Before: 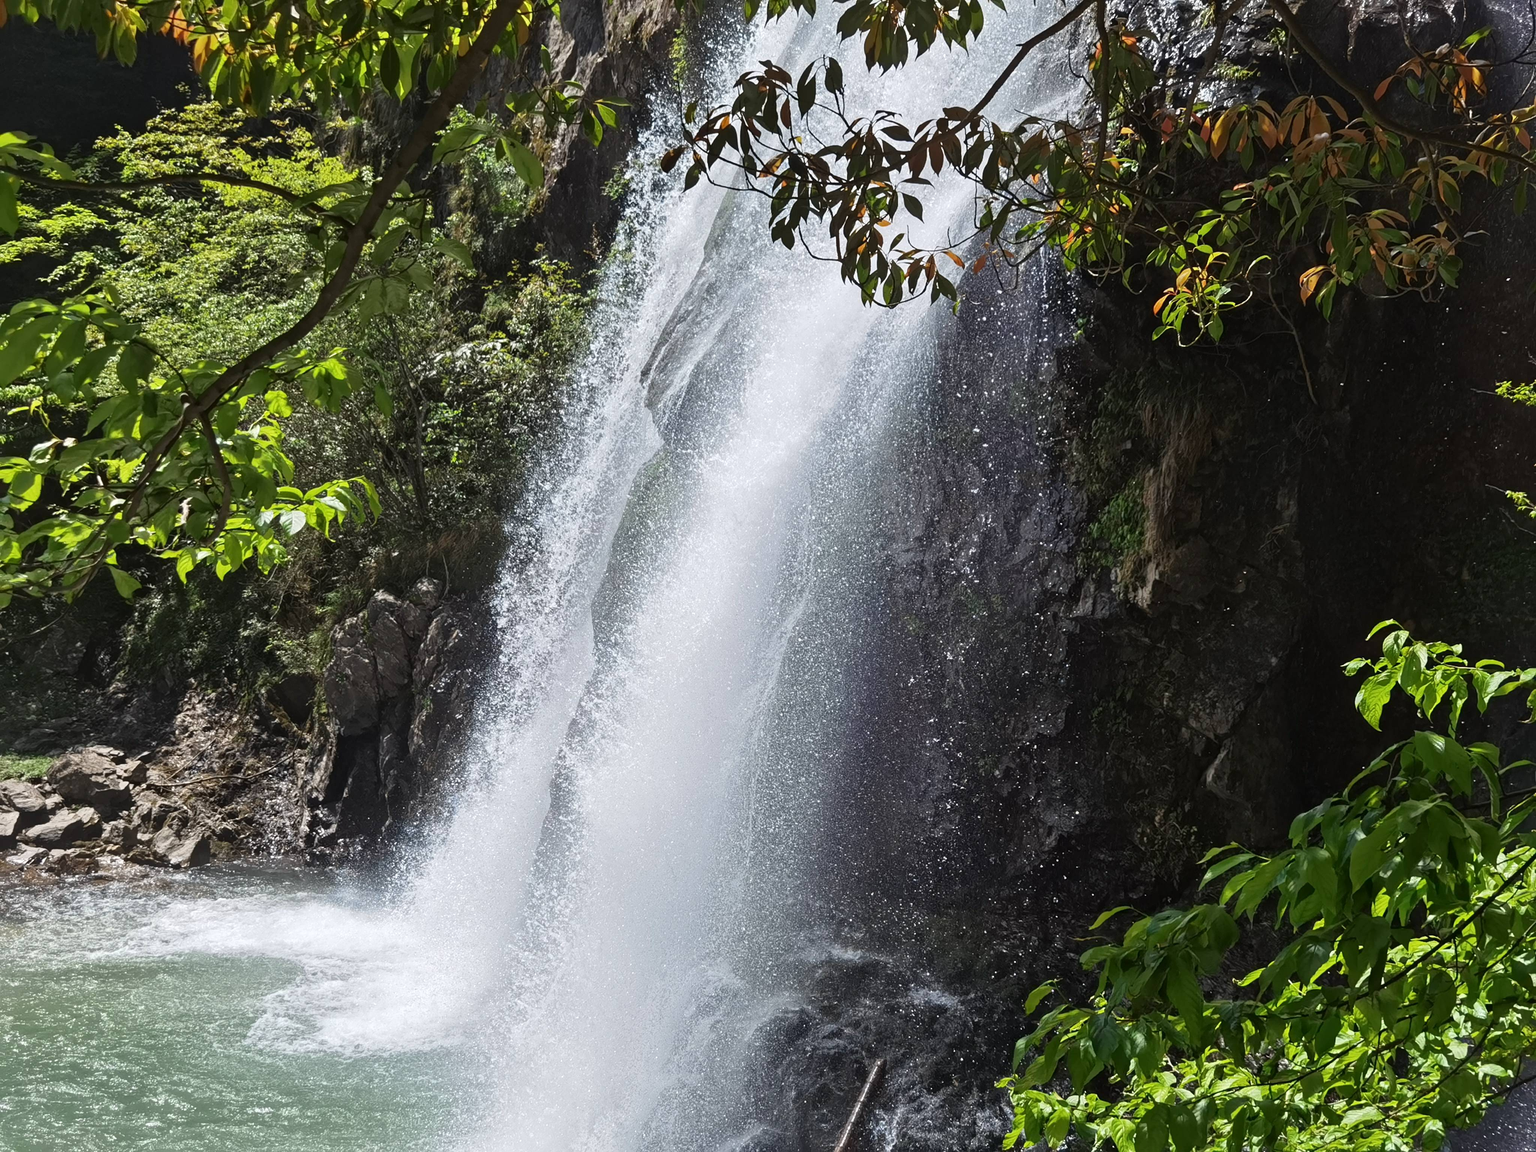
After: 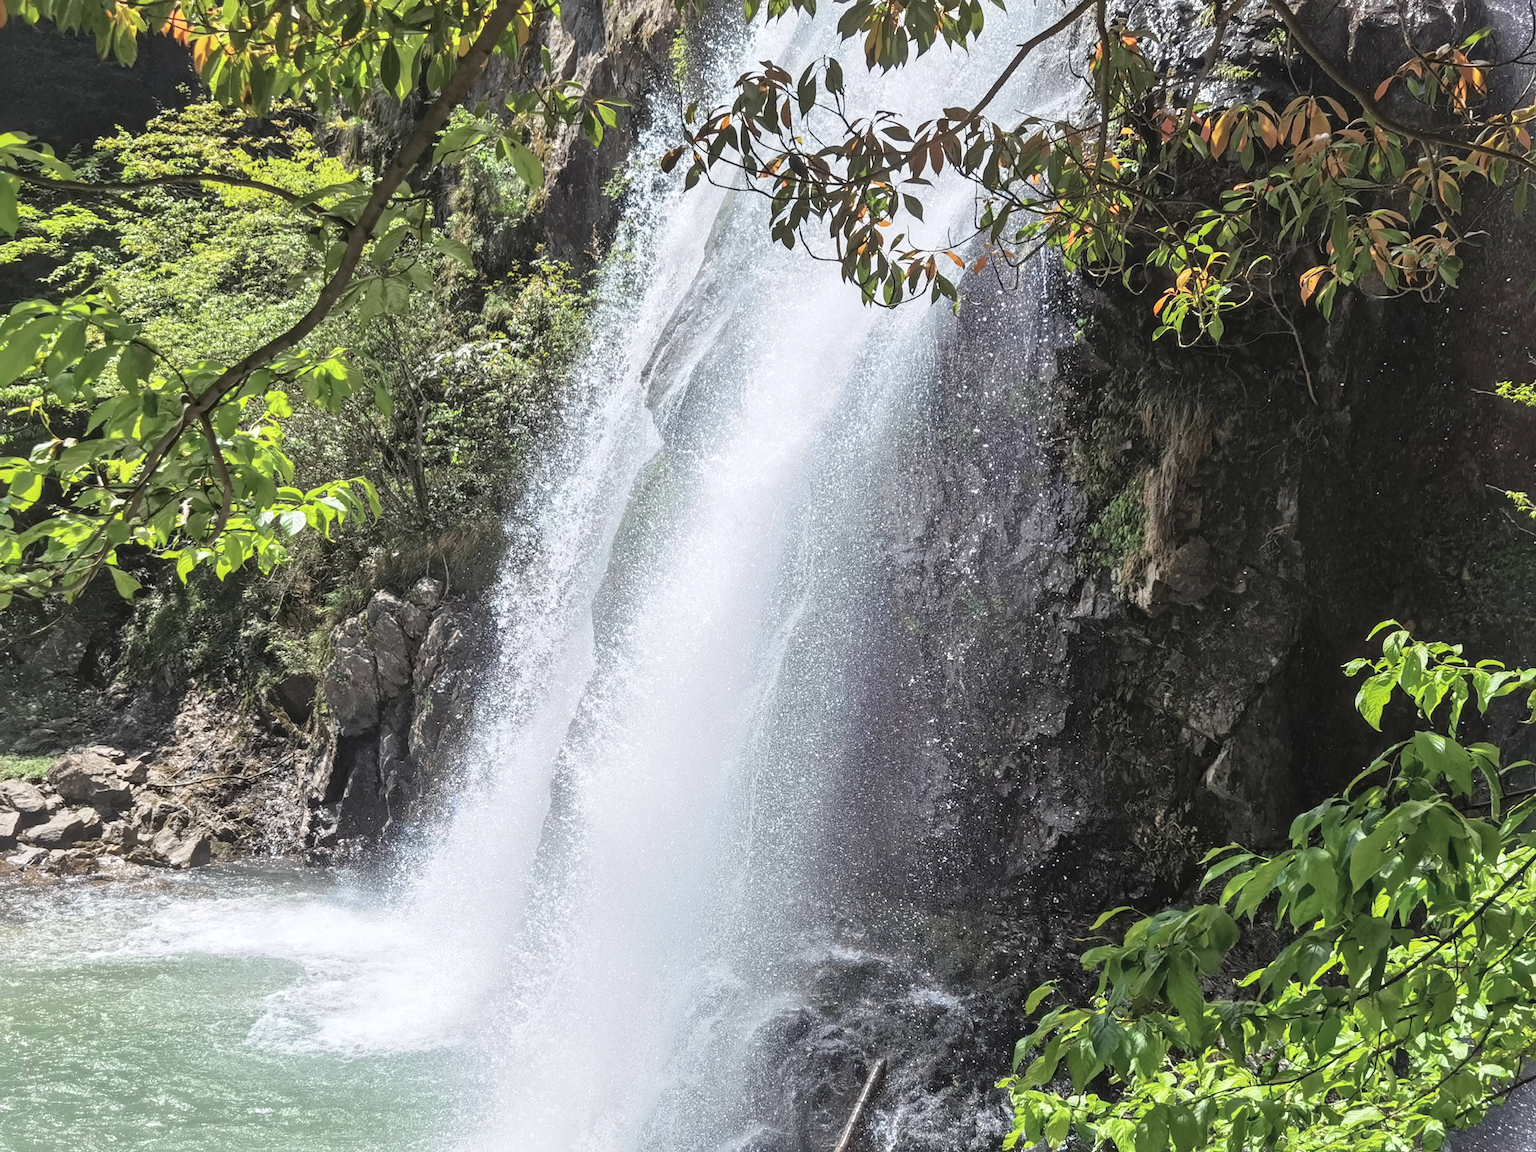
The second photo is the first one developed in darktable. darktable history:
global tonemap: drago (0.7, 100)
local contrast: on, module defaults
